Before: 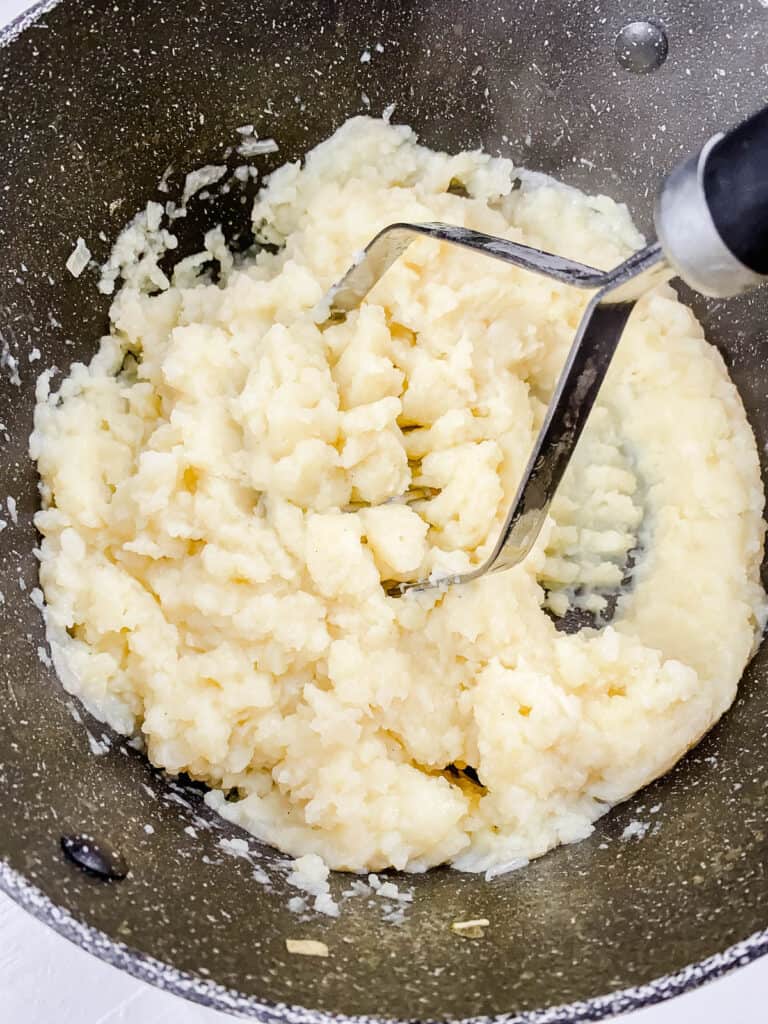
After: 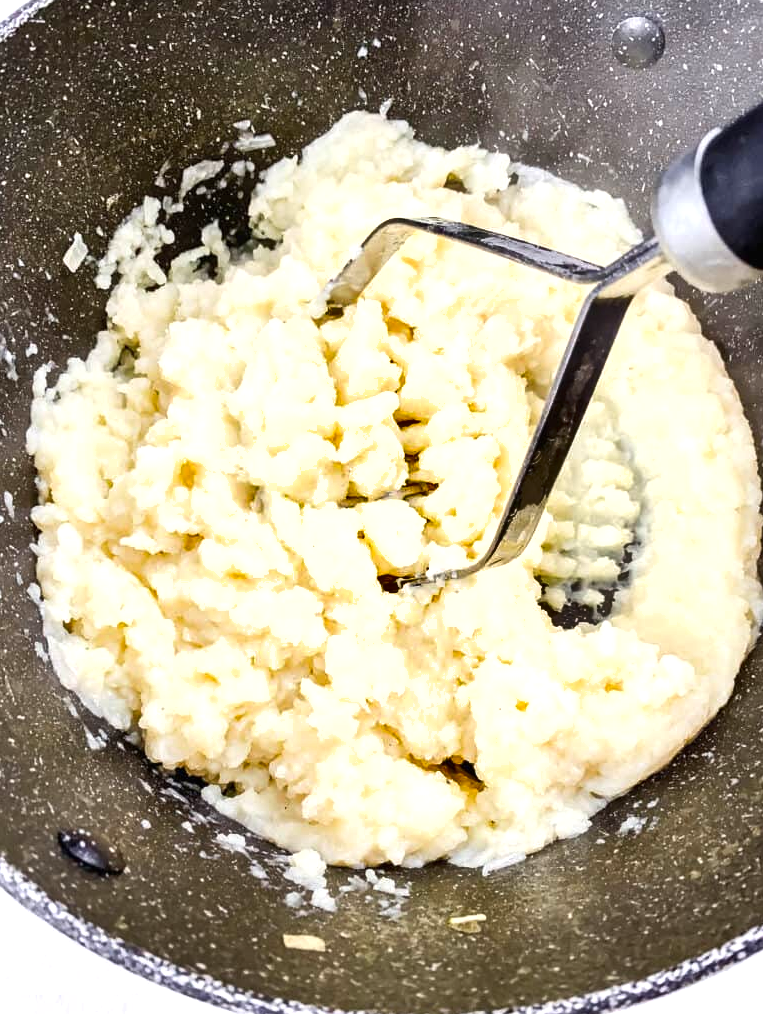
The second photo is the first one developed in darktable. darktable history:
shadows and highlights: shadows 52.47, soften with gaussian
crop: left 0.418%, top 0.493%, right 0.229%, bottom 0.436%
exposure: black level correction 0, exposure 0.5 EV, compensate highlight preservation false
